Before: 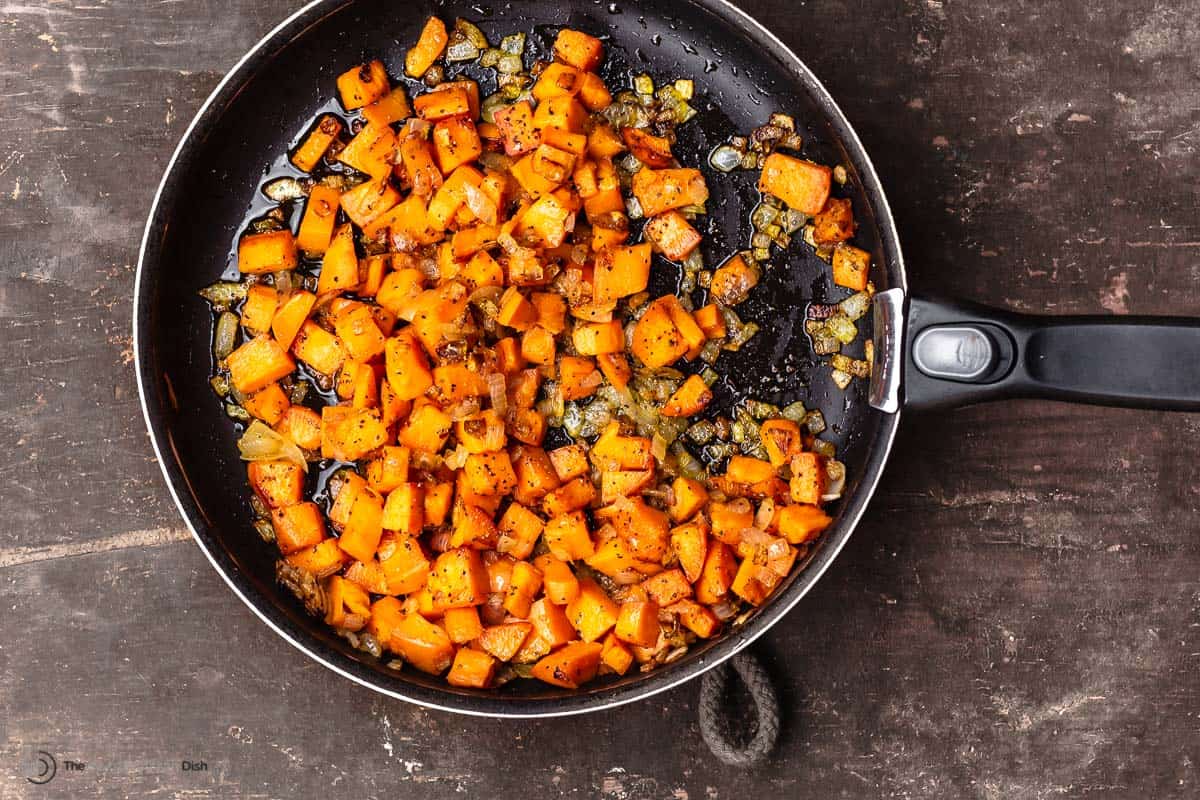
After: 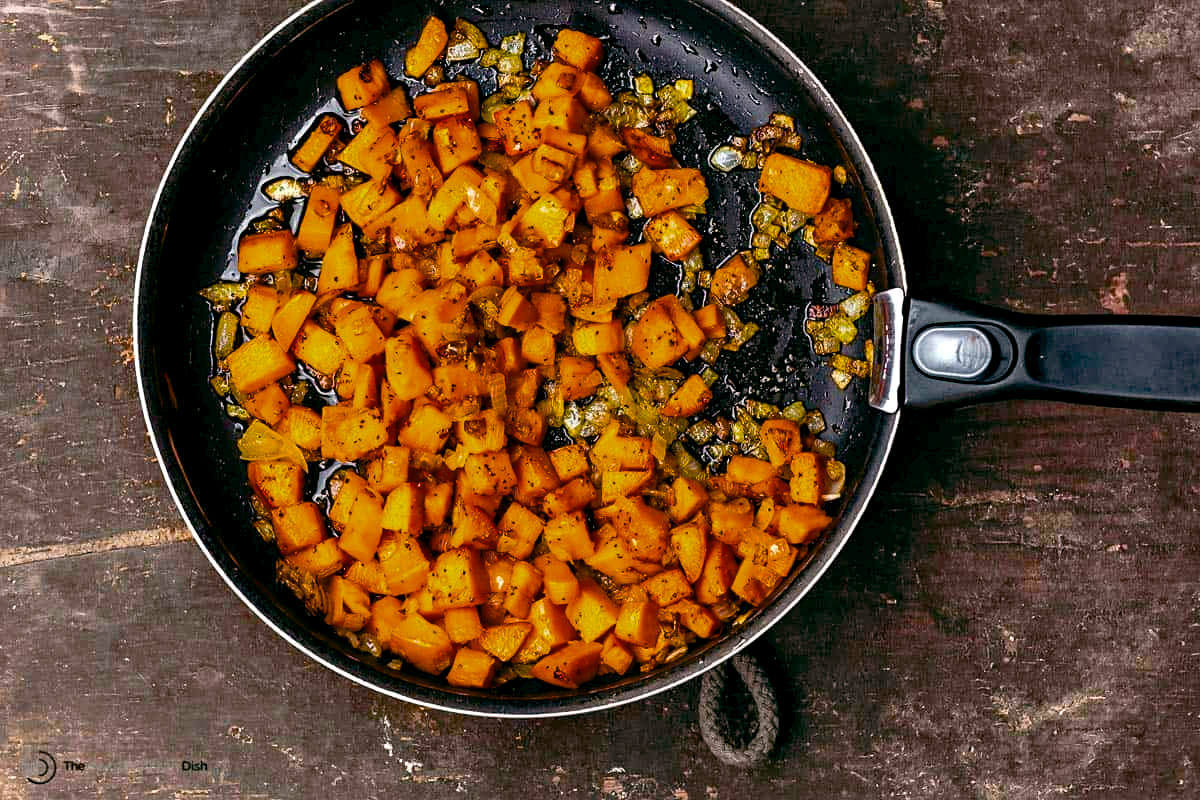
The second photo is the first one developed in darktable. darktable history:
sharpen: amount 0.203
haze removal: strength 0.395, distance 0.218, compatibility mode true, adaptive false
color balance rgb: power › hue 61.09°, global offset › luminance -0.319%, global offset › chroma 0.111%, global offset › hue 164.43°, perceptual saturation grading › global saturation 31.126%, global vibrance 16.077%, saturation formula JzAzBz (2021)
